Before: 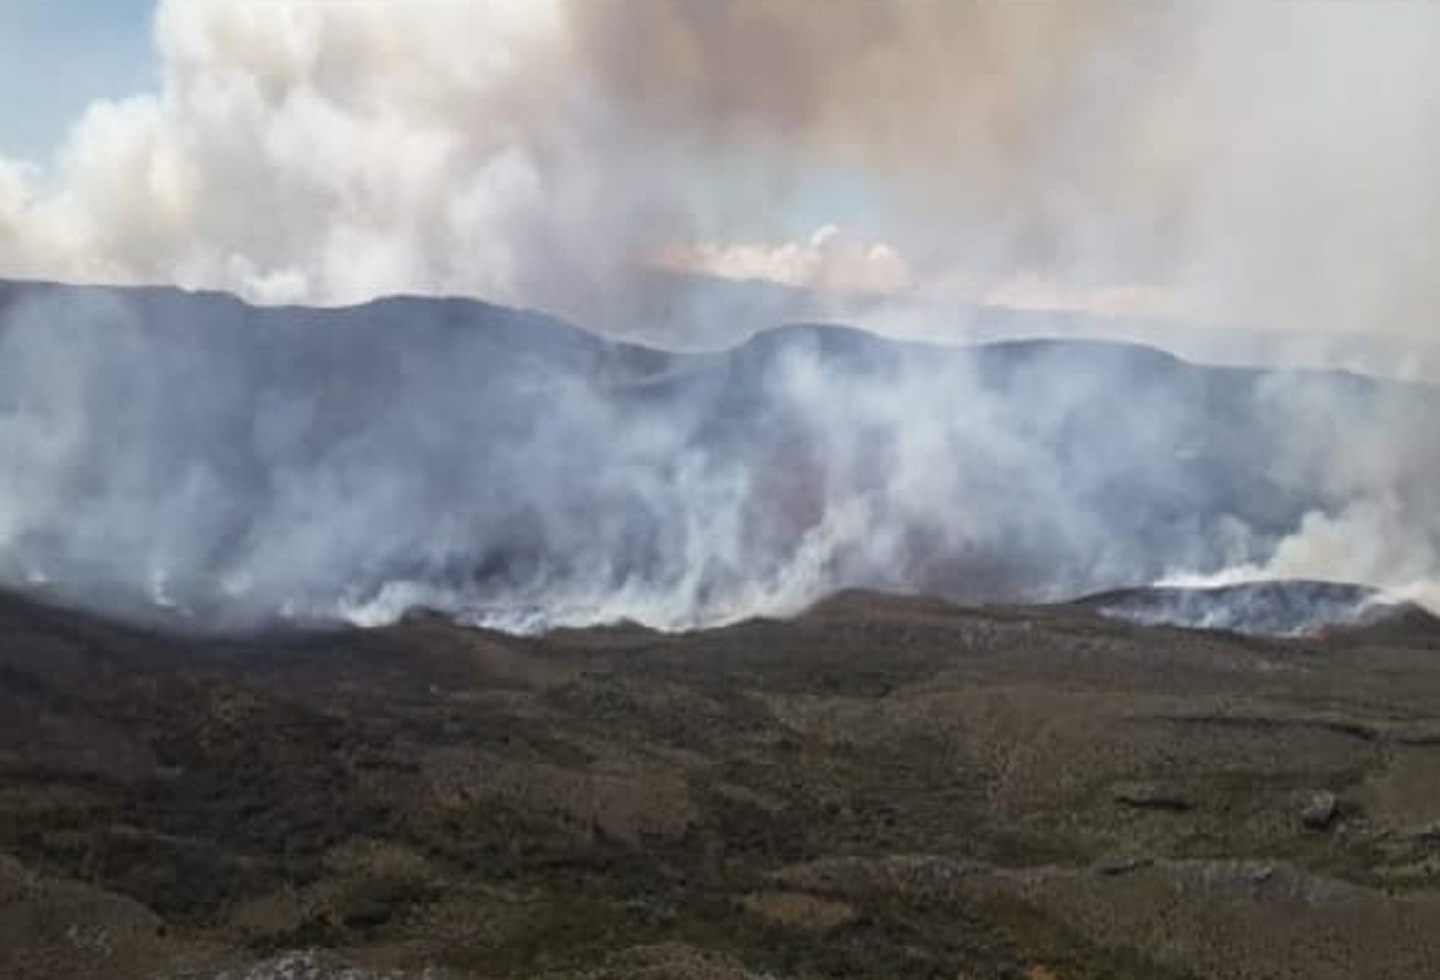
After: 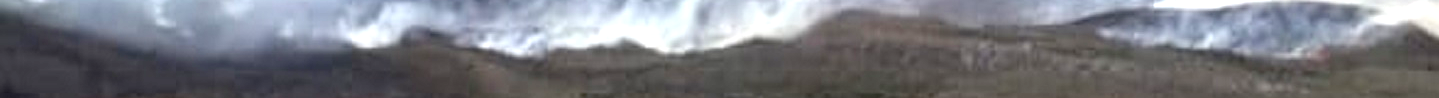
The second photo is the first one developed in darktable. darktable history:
crop and rotate: top 59.084%, bottom 30.916%
exposure: black level correction 0.008, exposure 0.979 EV, compensate highlight preservation false
